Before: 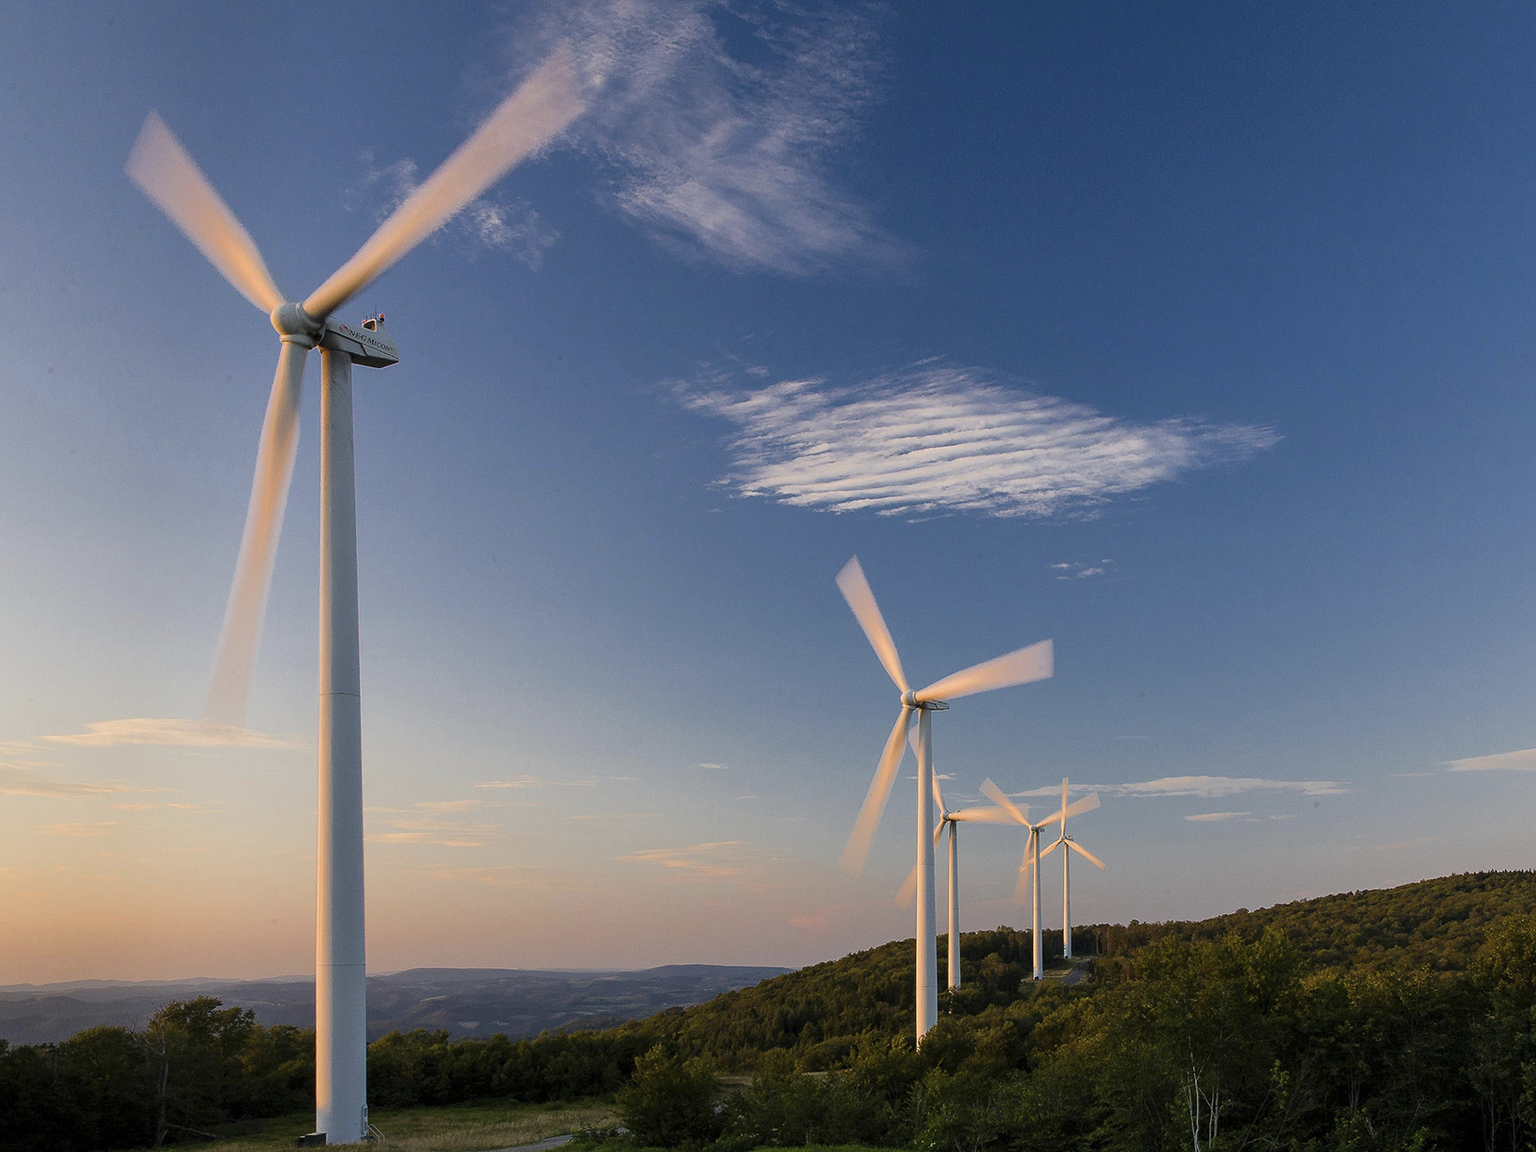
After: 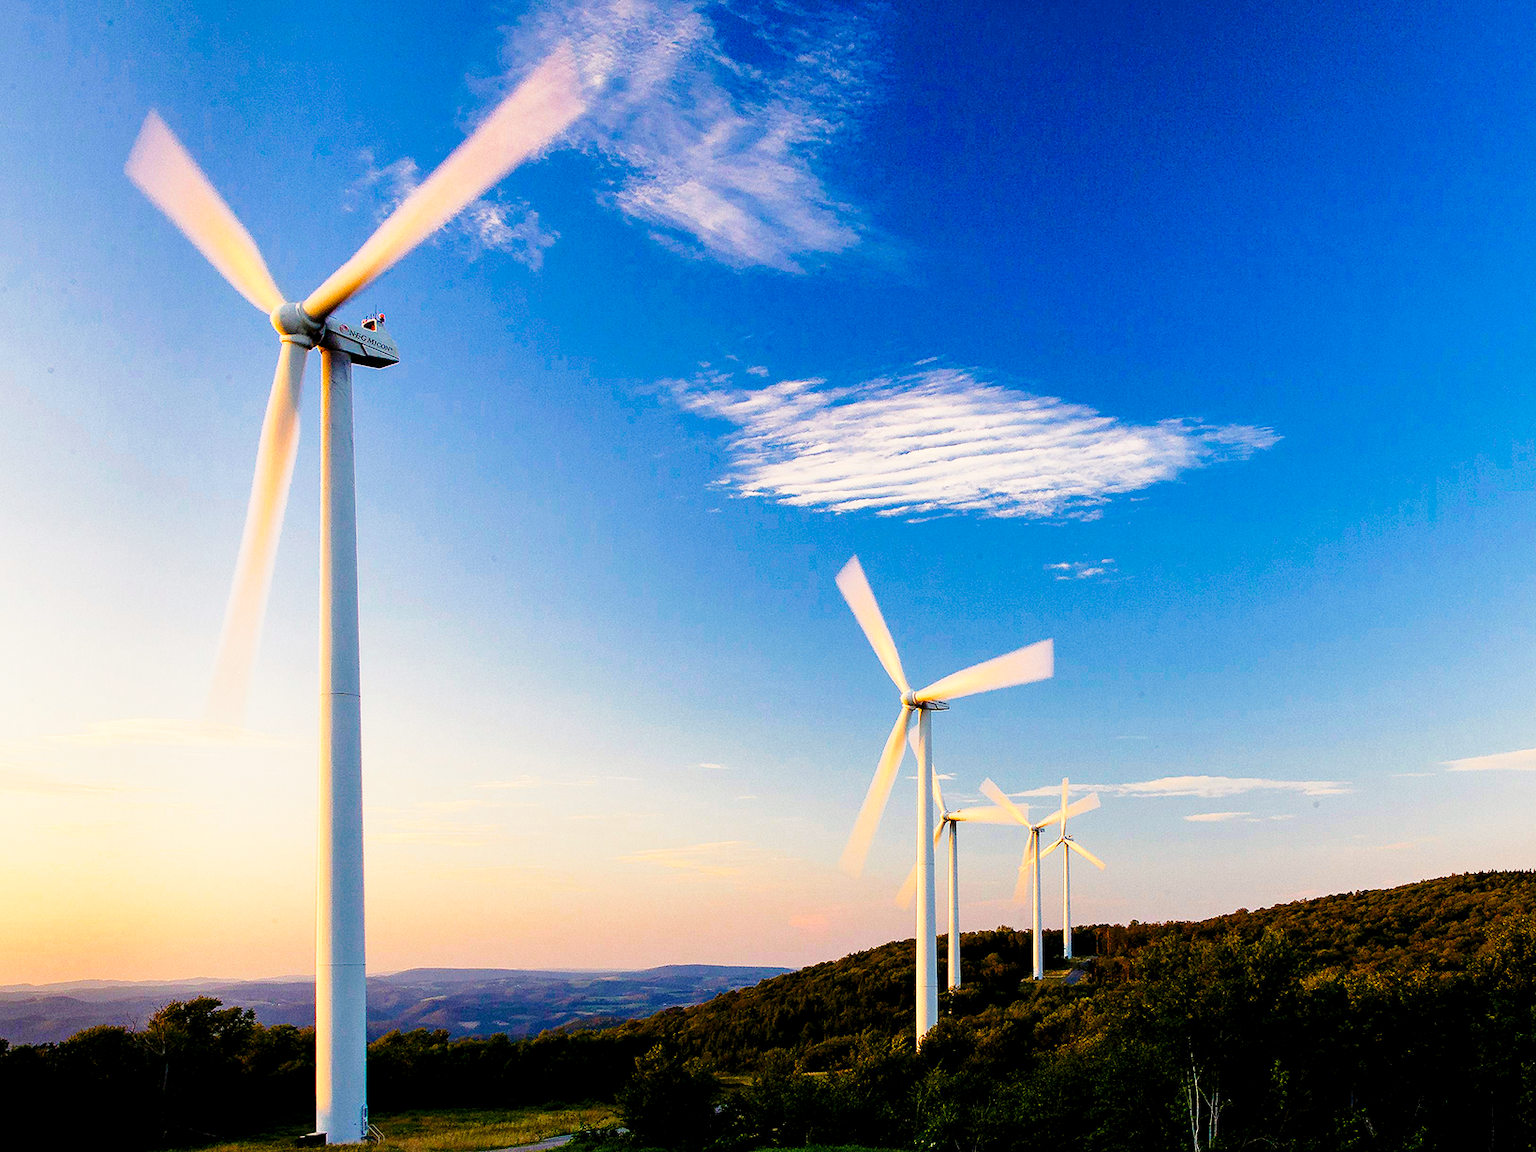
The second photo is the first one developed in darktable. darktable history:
color balance rgb: shadows lift › chroma 3%, shadows lift › hue 280.8°, power › hue 330°, highlights gain › chroma 3%, highlights gain › hue 75.6°, global offset › luminance -1%, perceptual saturation grading › global saturation 20%, perceptual saturation grading › highlights -25%, perceptual saturation grading › shadows 50%, global vibrance 20%
base curve: curves: ch0 [(0, 0) (0.026, 0.03) (0.109, 0.232) (0.351, 0.748) (0.669, 0.968) (1, 1)], preserve colors none
